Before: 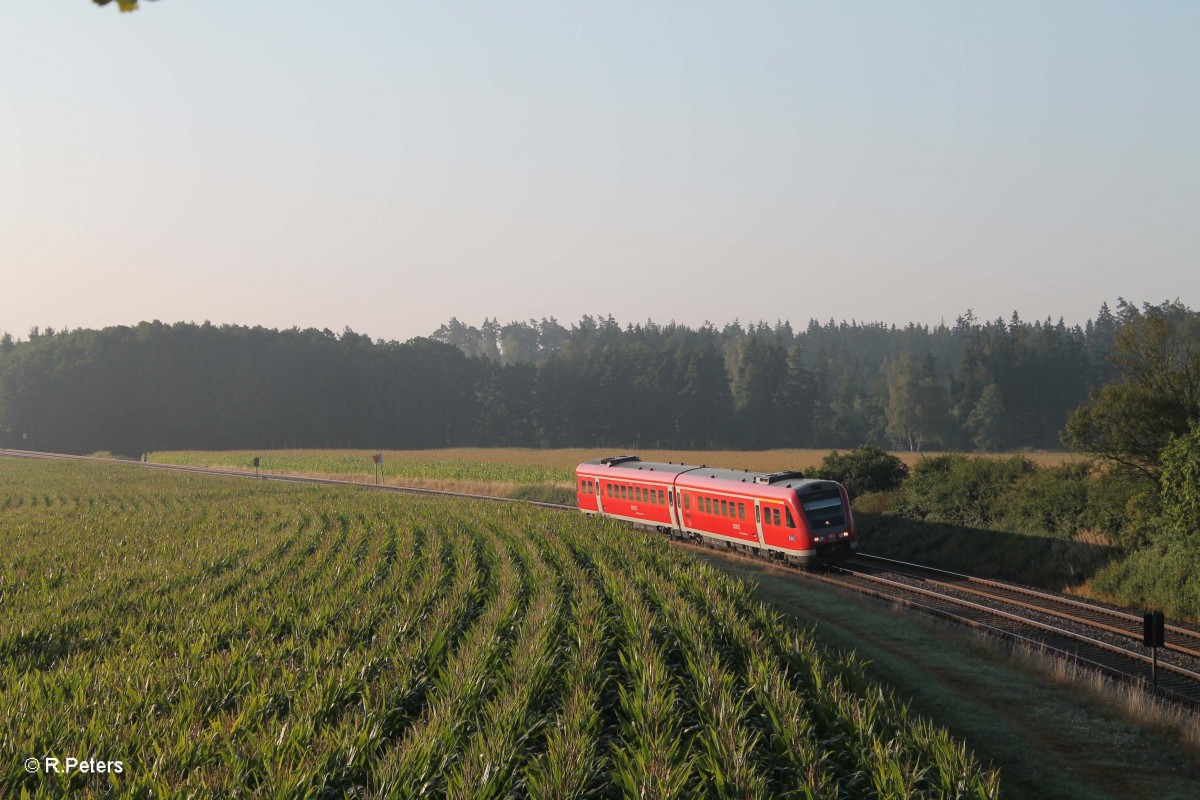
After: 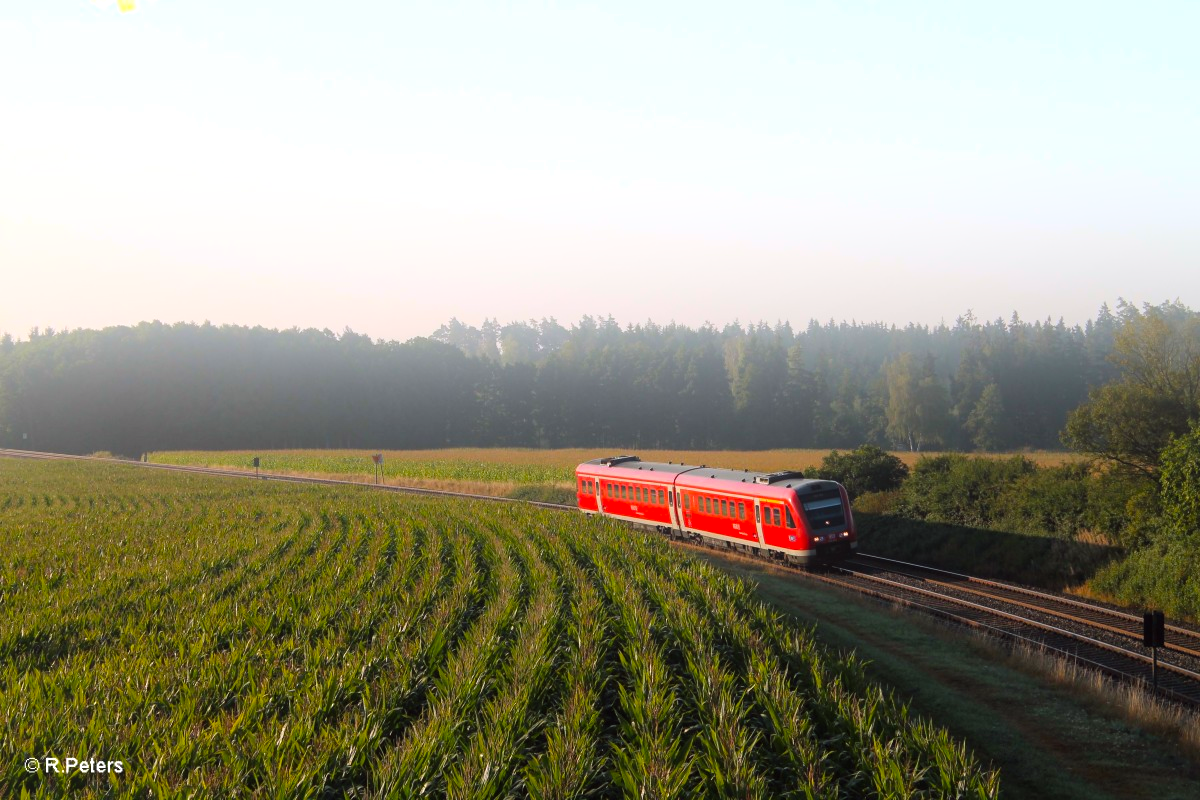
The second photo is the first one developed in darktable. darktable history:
color balance: lift [1, 1.001, 0.999, 1.001], gamma [1, 1.004, 1.007, 0.993], gain [1, 0.991, 0.987, 1.013], contrast 10%, output saturation 120%
bloom: on, module defaults
